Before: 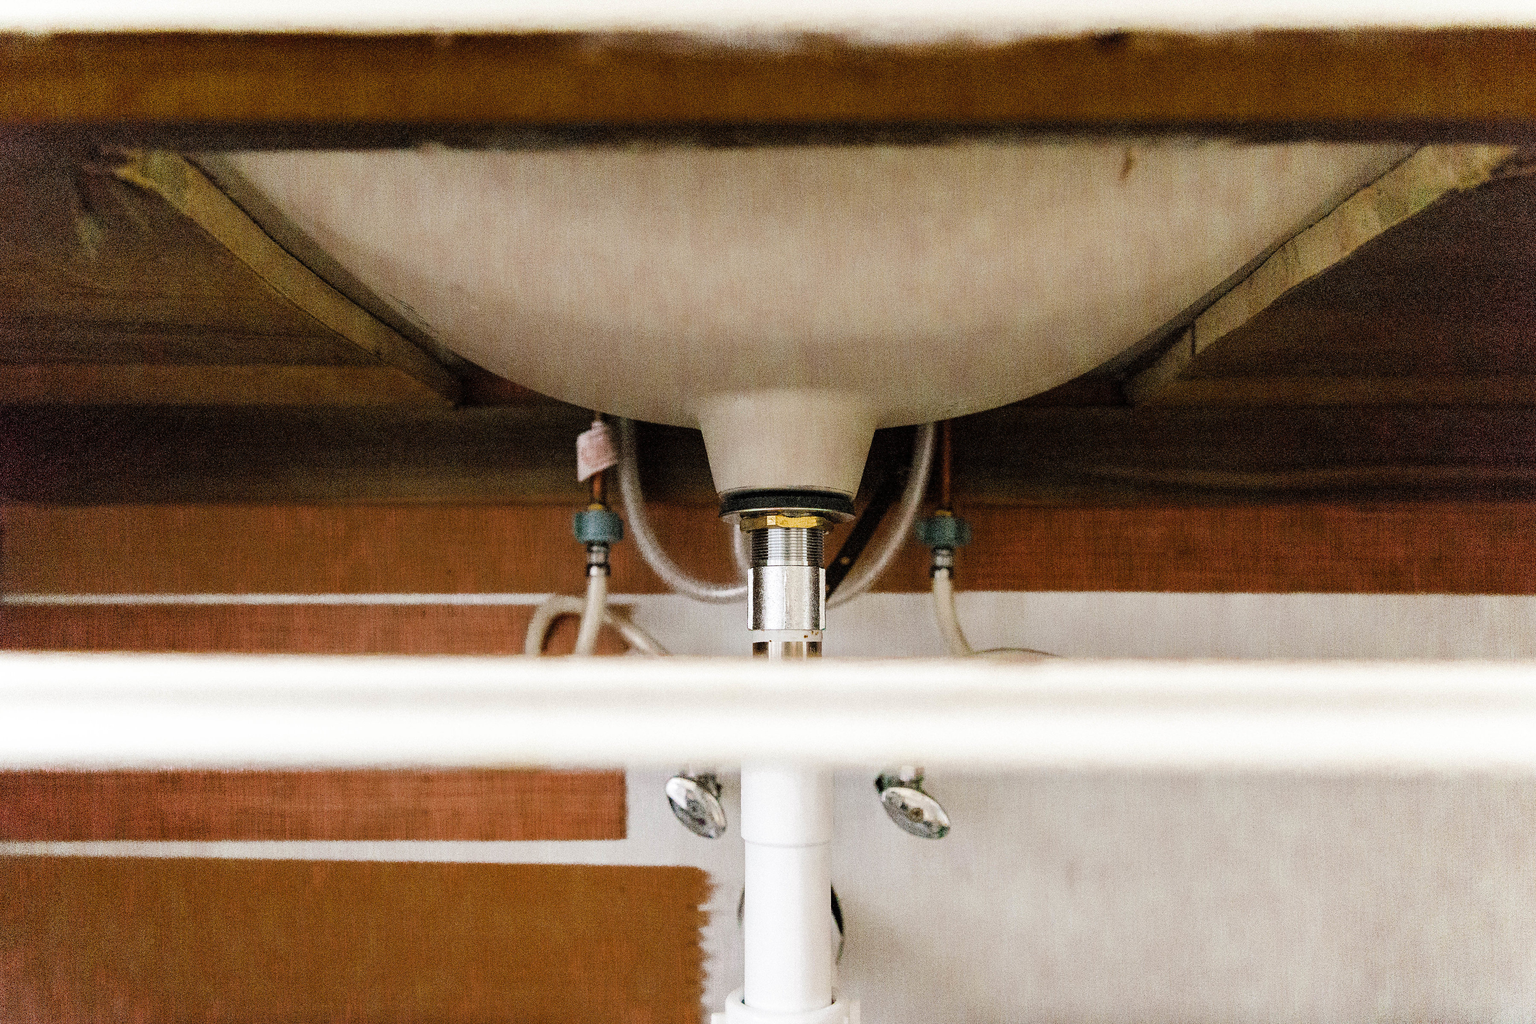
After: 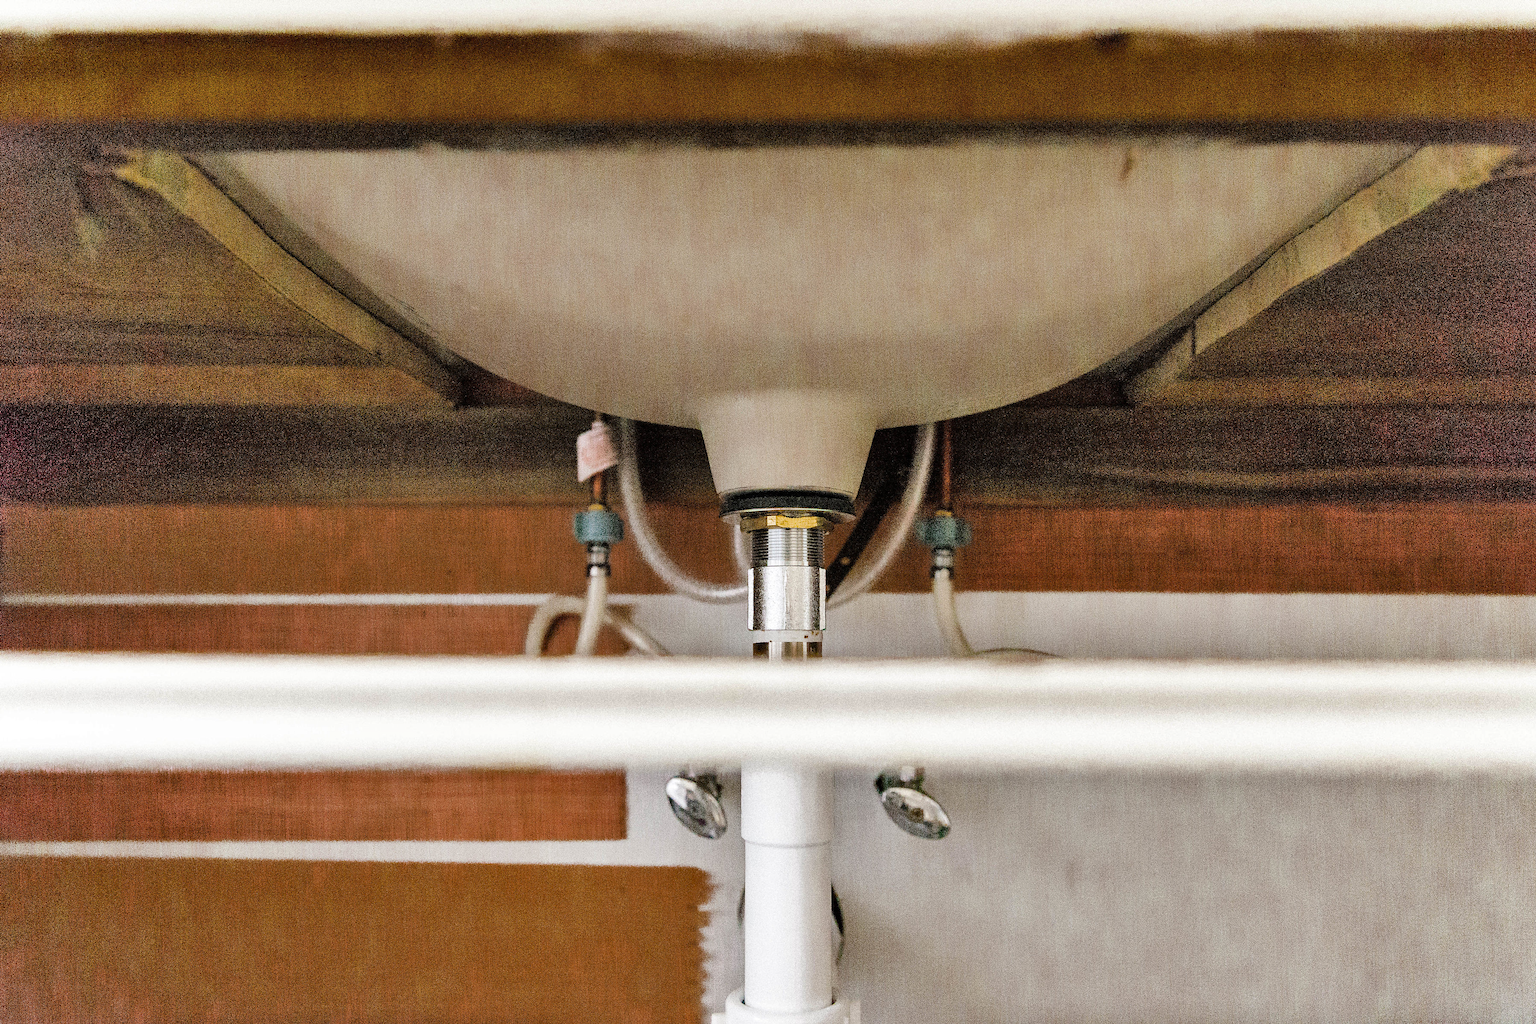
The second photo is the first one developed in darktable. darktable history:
shadows and highlights: shadows 60, highlights -60.23, soften with gaussian
